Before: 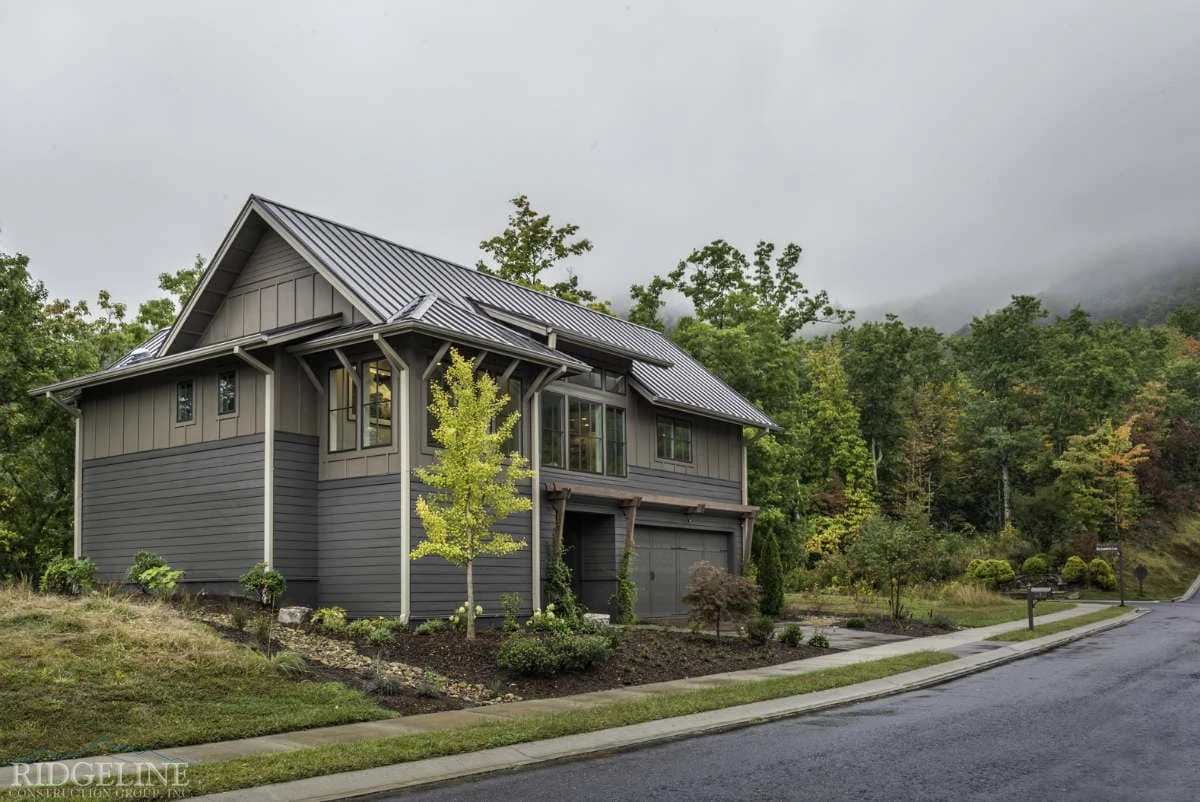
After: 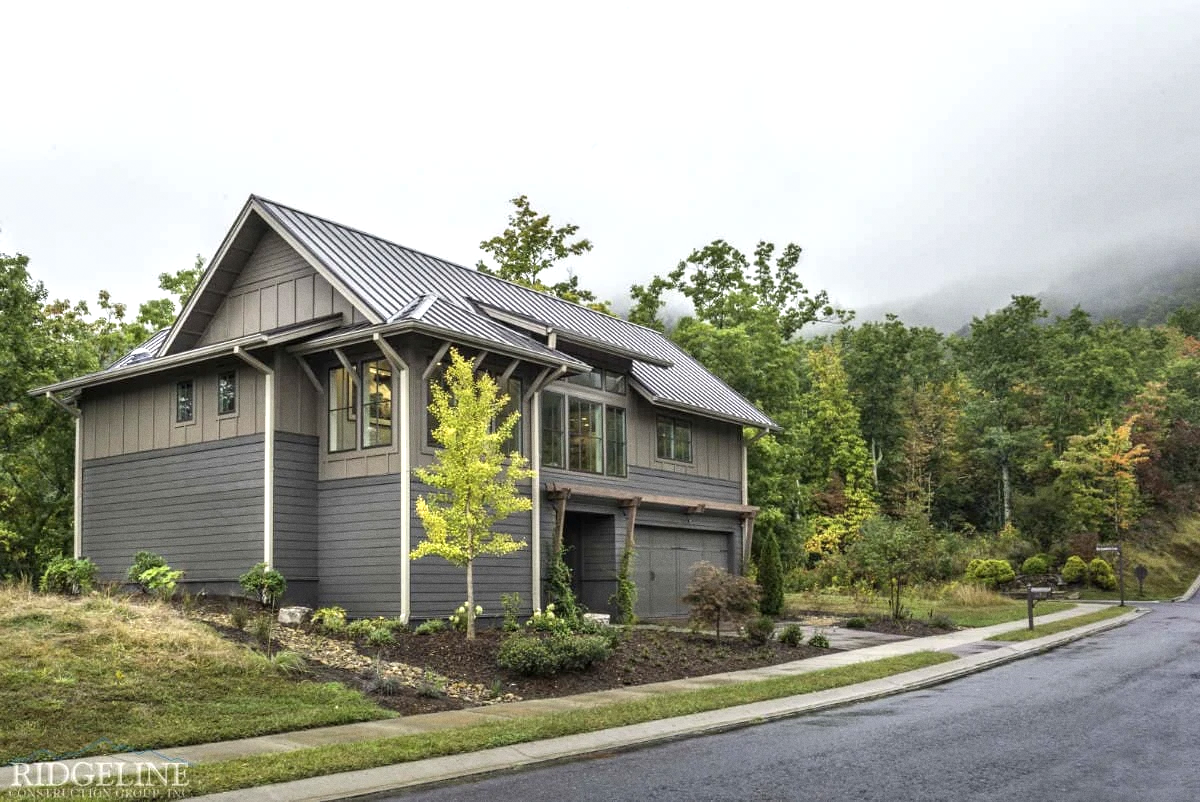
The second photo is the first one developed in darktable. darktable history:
exposure: black level correction 0, exposure 0.7 EV, compensate exposure bias true, compensate highlight preservation false
grain: coarseness 0.09 ISO, strength 16.61%
